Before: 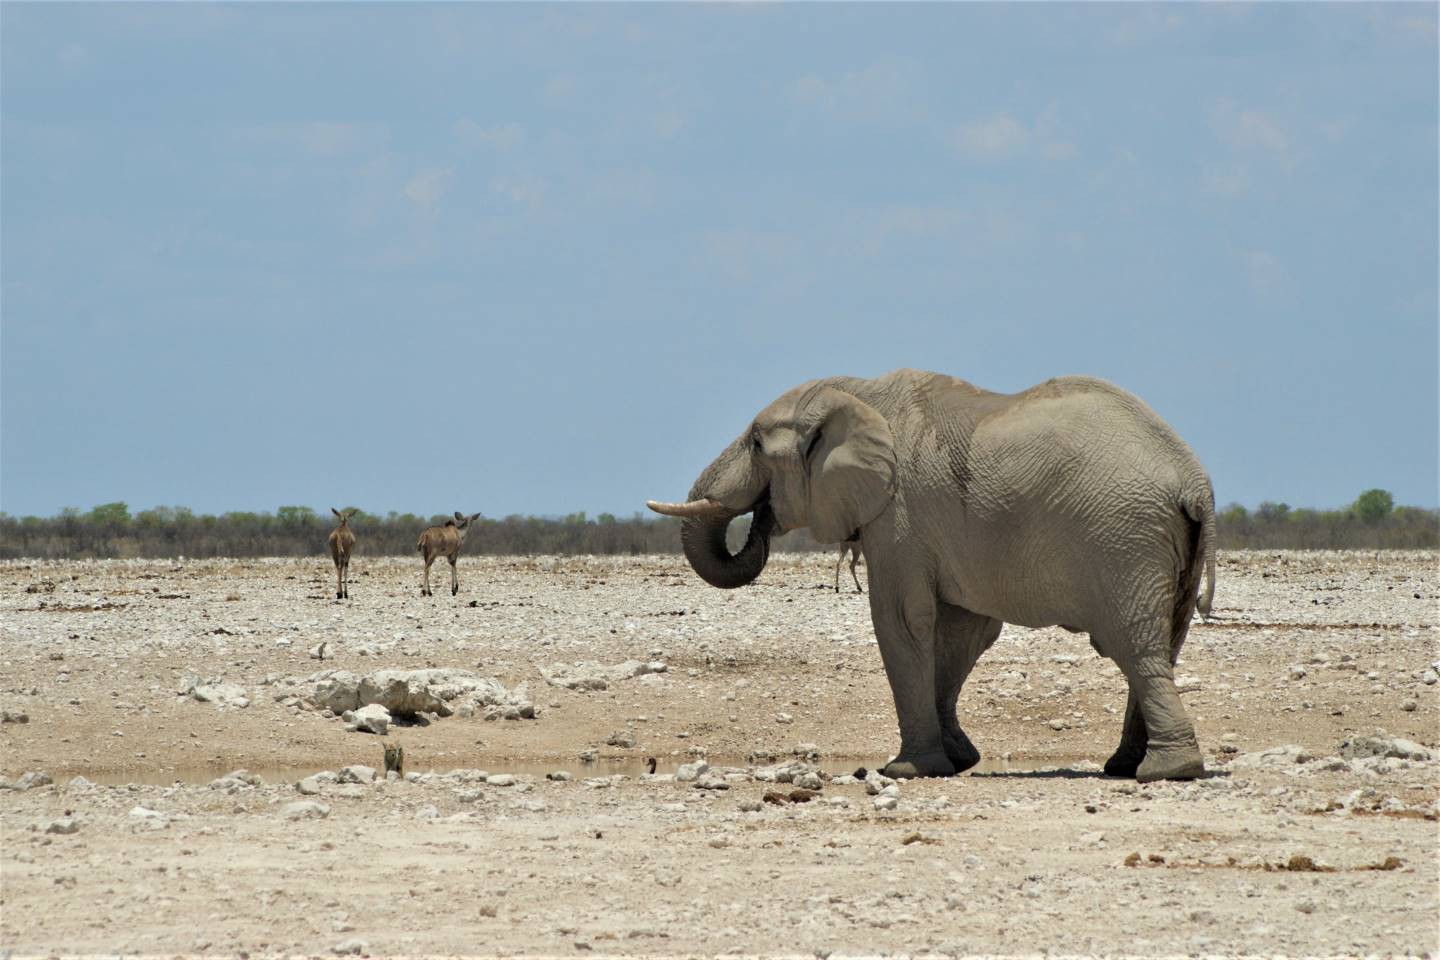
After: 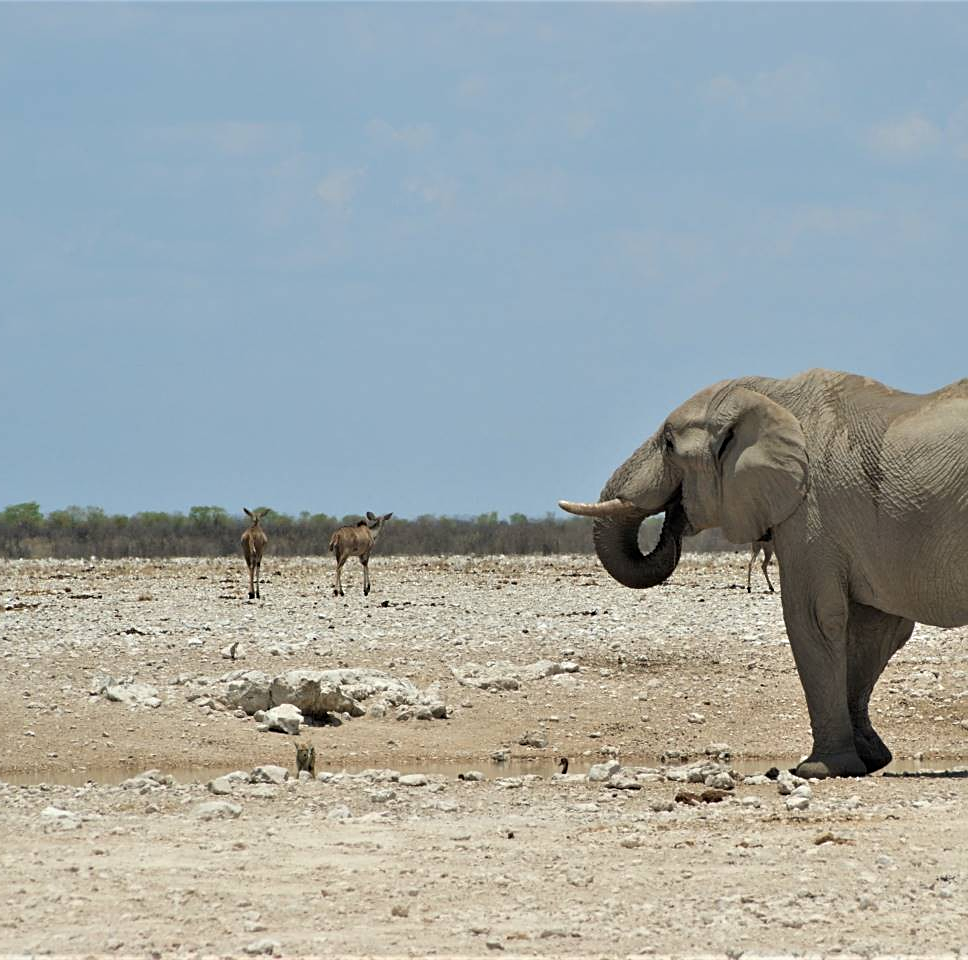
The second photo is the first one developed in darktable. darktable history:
crop and rotate: left 6.163%, right 26.596%
sharpen: on, module defaults
